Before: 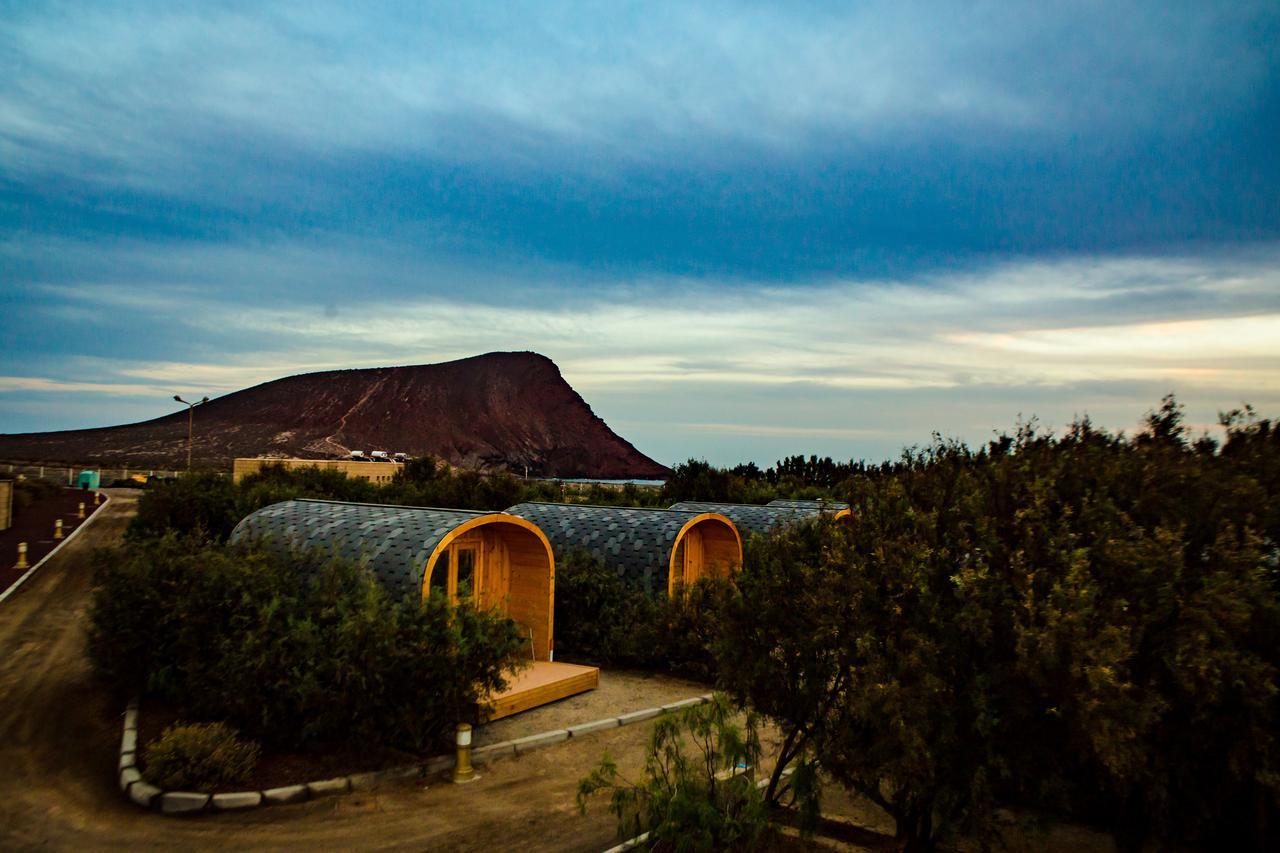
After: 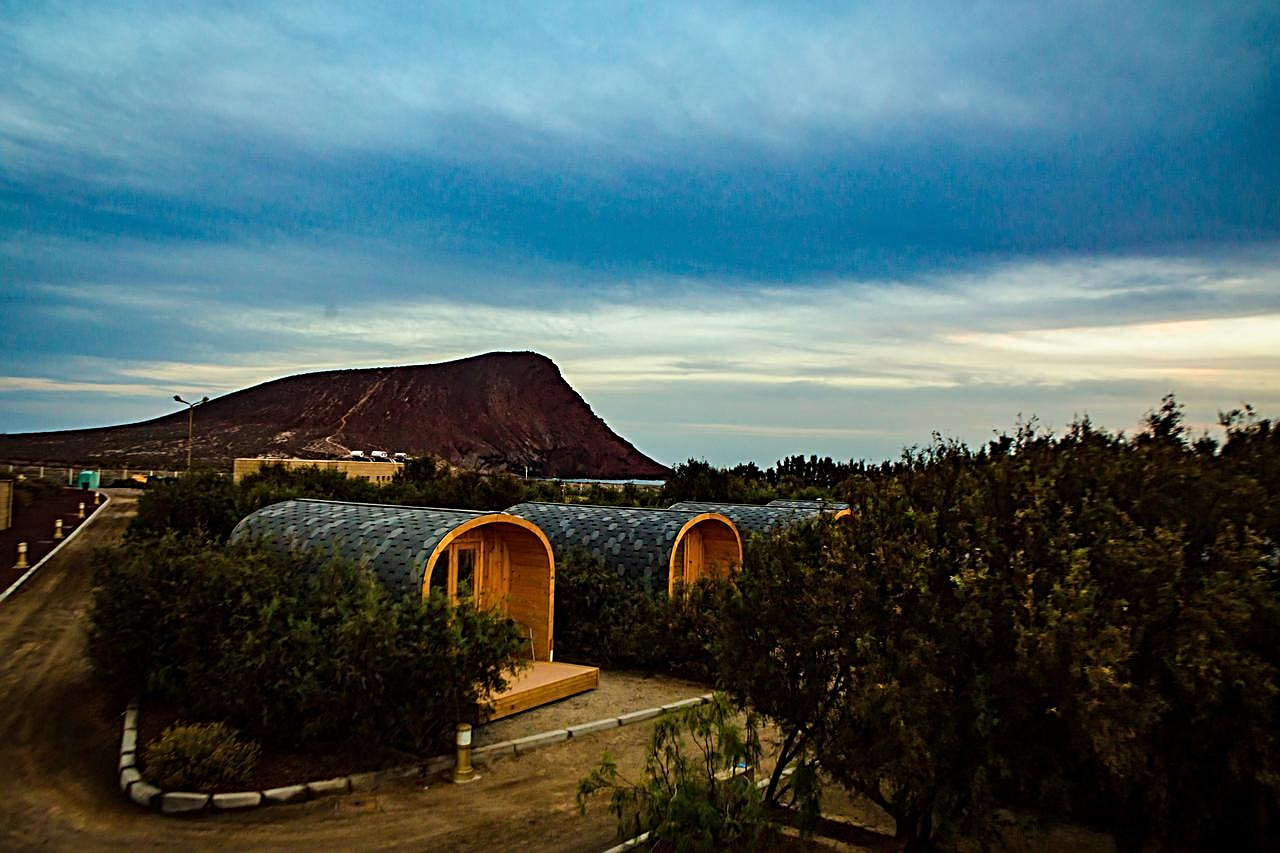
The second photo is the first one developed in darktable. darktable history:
sharpen: radius 2.629, amount 0.699
